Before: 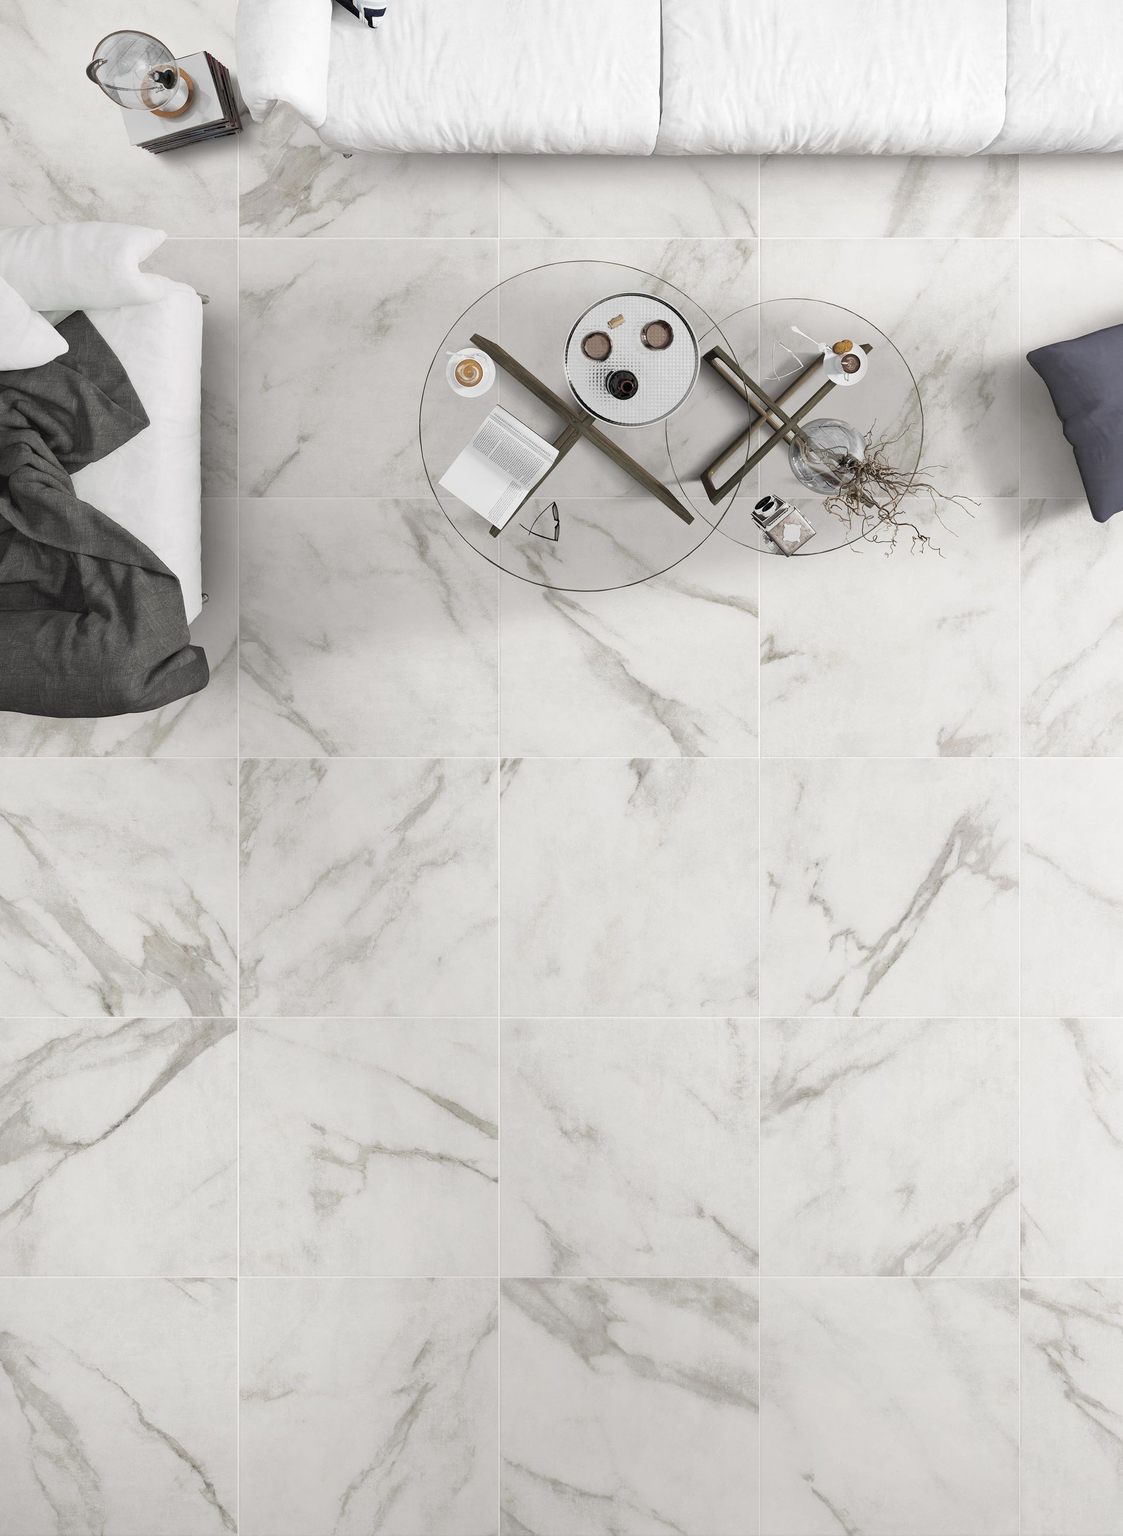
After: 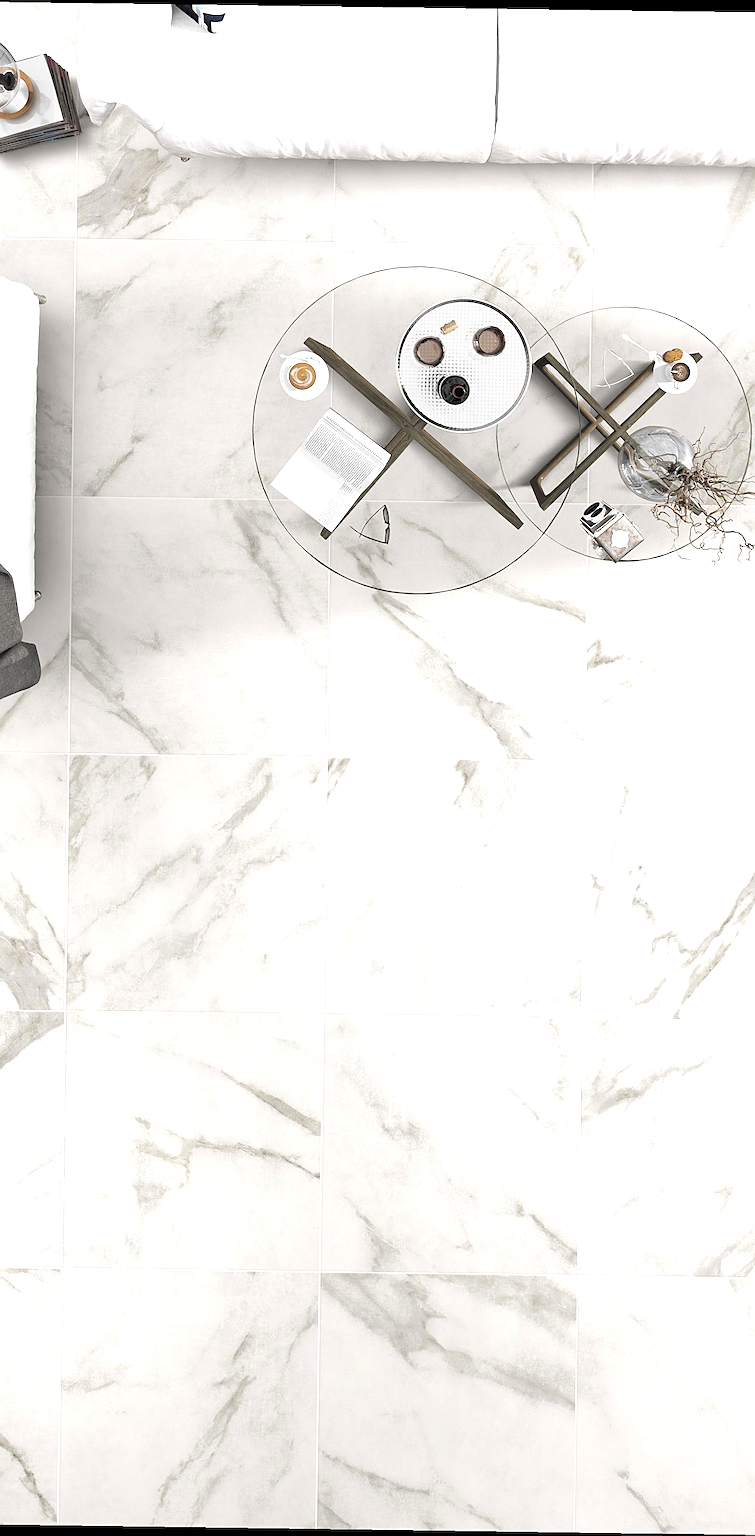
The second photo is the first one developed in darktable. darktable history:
crop and rotate: left 15.754%, right 17.579%
exposure: exposure 0.657 EV, compensate highlight preservation false
rotate and perspective: rotation 0.8°, automatic cropping off
sharpen: on, module defaults
